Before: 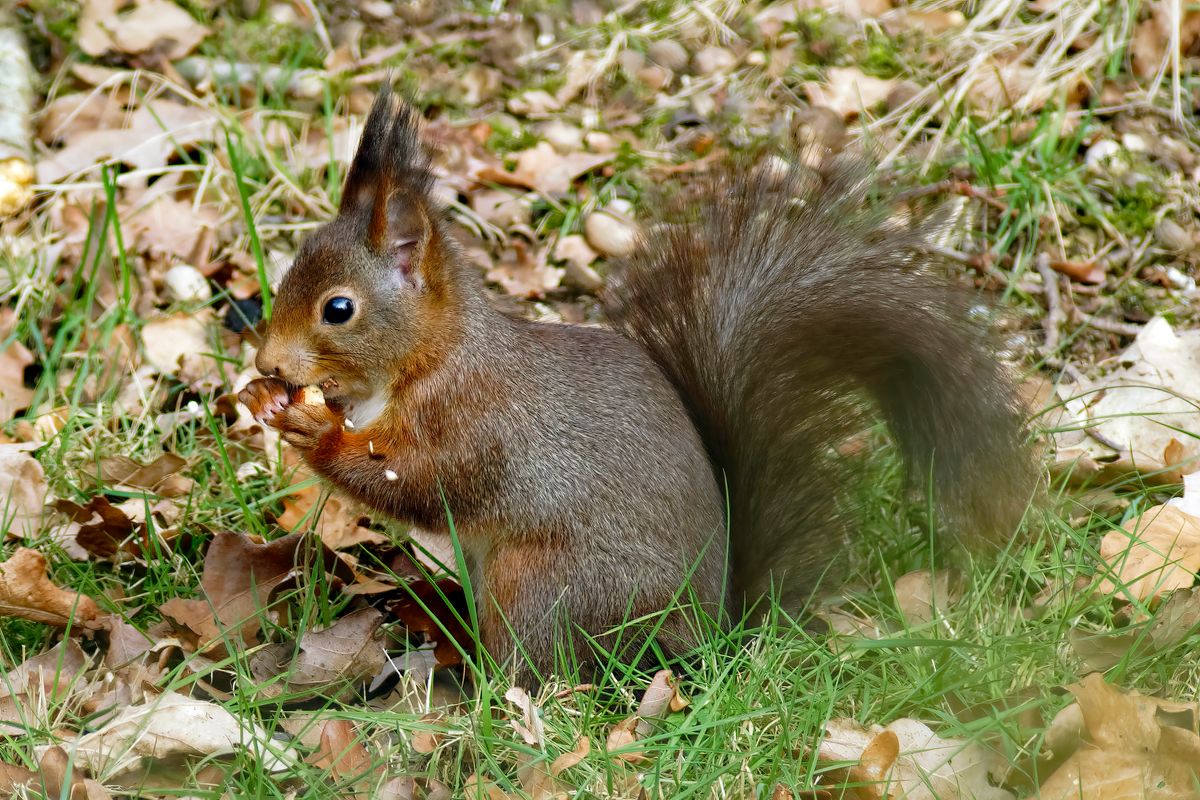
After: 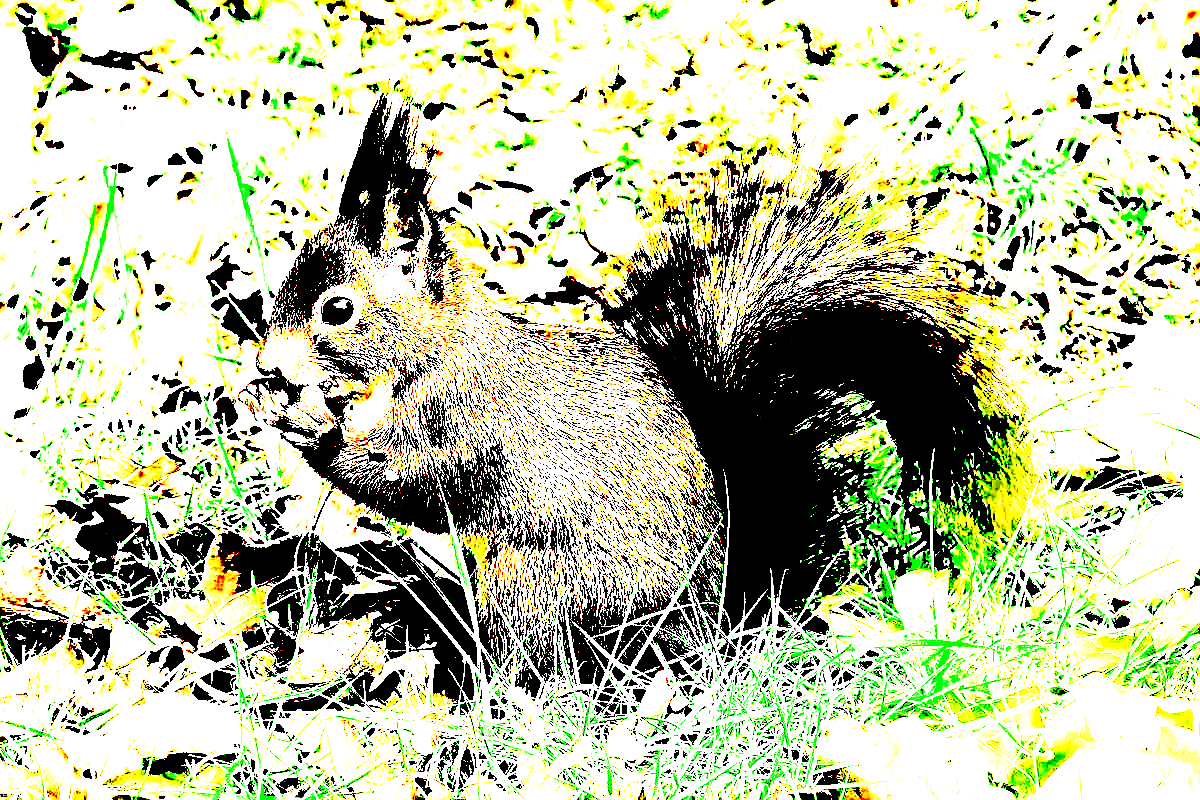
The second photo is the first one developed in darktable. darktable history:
exposure: black level correction 0.1, exposure 3 EV, compensate highlight preservation false
color contrast: green-magenta contrast 0.85, blue-yellow contrast 1.25, unbound 0
sharpen: on, module defaults
